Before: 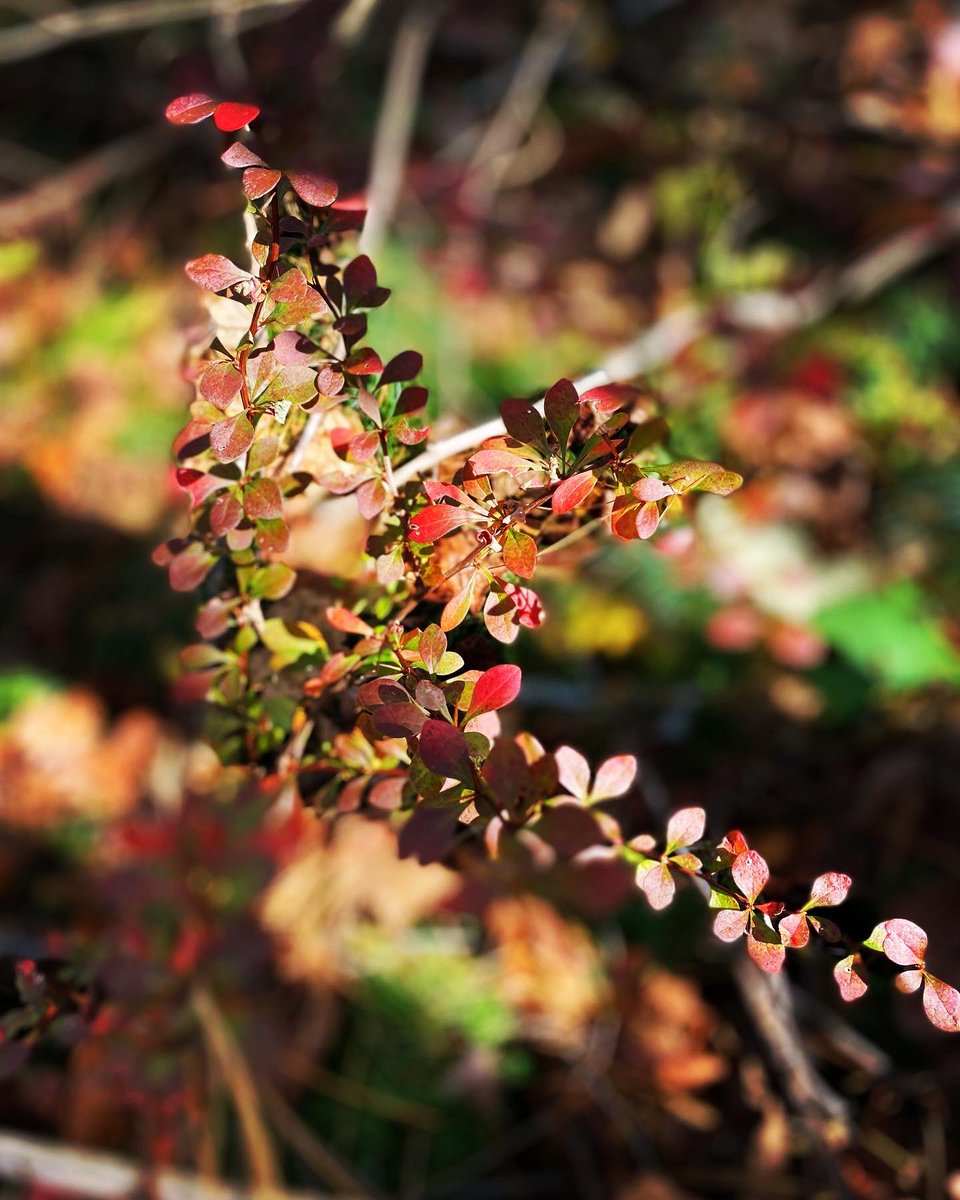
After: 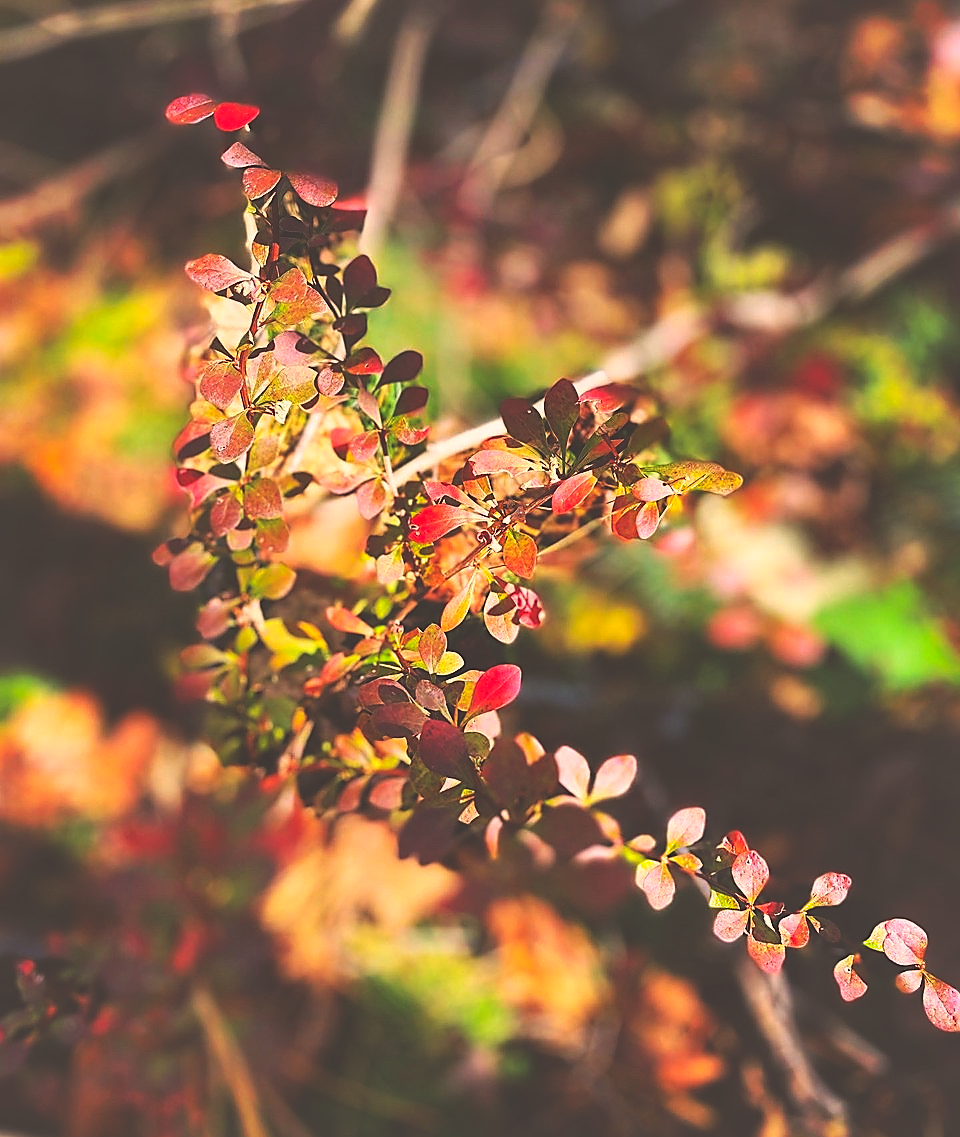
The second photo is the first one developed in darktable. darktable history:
crop and rotate: top 0.01%, bottom 5.175%
sharpen: radius 1.364, amount 1.257, threshold 0.736
shadows and highlights: on, module defaults
contrast brightness saturation: contrast 0.043, saturation 0.073
tone curve: curves: ch0 [(0, 0.01) (0.037, 0.032) (0.131, 0.108) (0.275, 0.258) (0.483, 0.512) (0.61, 0.661) (0.696, 0.76) (0.792, 0.867) (0.911, 0.955) (0.997, 0.995)]; ch1 [(0, 0) (0.308, 0.268) (0.425, 0.383) (0.503, 0.502) (0.529, 0.543) (0.706, 0.754) (0.869, 0.907) (1, 1)]; ch2 [(0, 0) (0.228, 0.196) (0.336, 0.315) (0.399, 0.403) (0.485, 0.487) (0.502, 0.502) (0.525, 0.523) (0.545, 0.552) (0.587, 0.61) (0.636, 0.654) (0.711, 0.729) (0.855, 0.87) (0.998, 0.977)], color space Lab, linked channels, preserve colors none
color correction: highlights a* 11.59, highlights b* 12.28
exposure: black level correction -0.039, exposure 0.065 EV, compensate highlight preservation false
